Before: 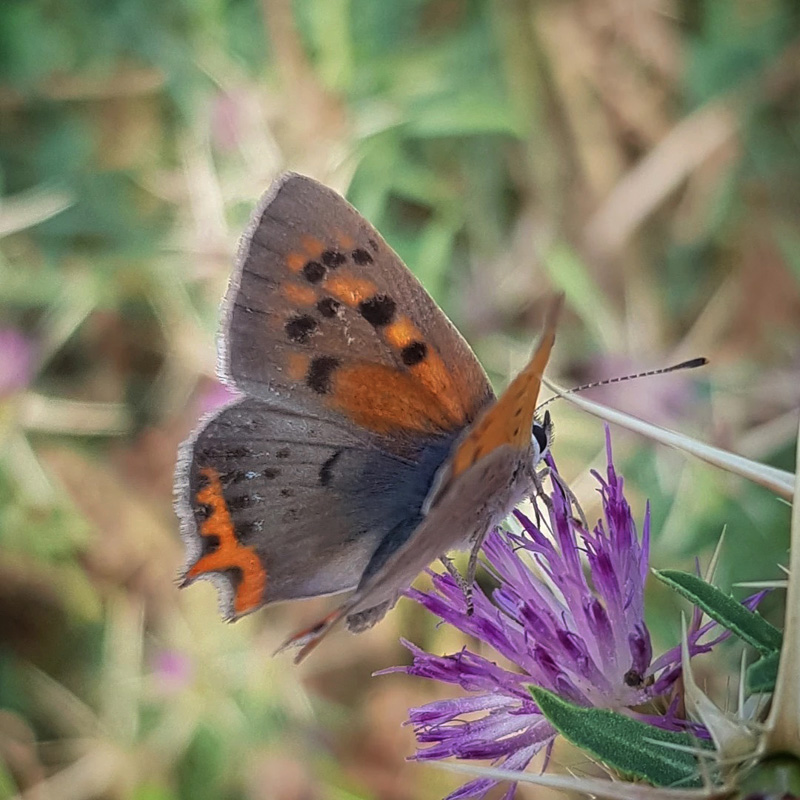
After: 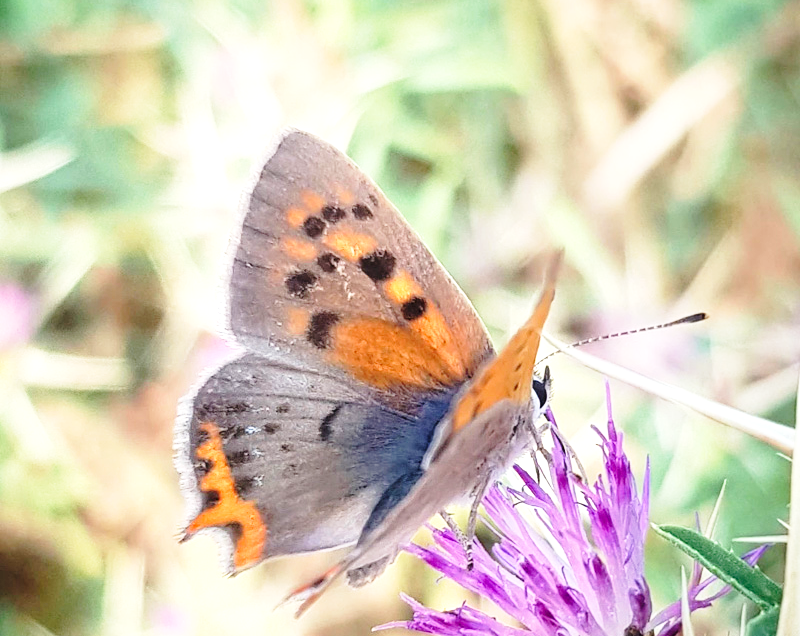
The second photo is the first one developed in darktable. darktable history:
exposure: exposure 1 EV, compensate highlight preservation false
crop and rotate: top 5.654%, bottom 14.791%
base curve: curves: ch0 [(0, 0) (0.028, 0.03) (0.121, 0.232) (0.46, 0.748) (0.859, 0.968) (1, 1)], preserve colors none
